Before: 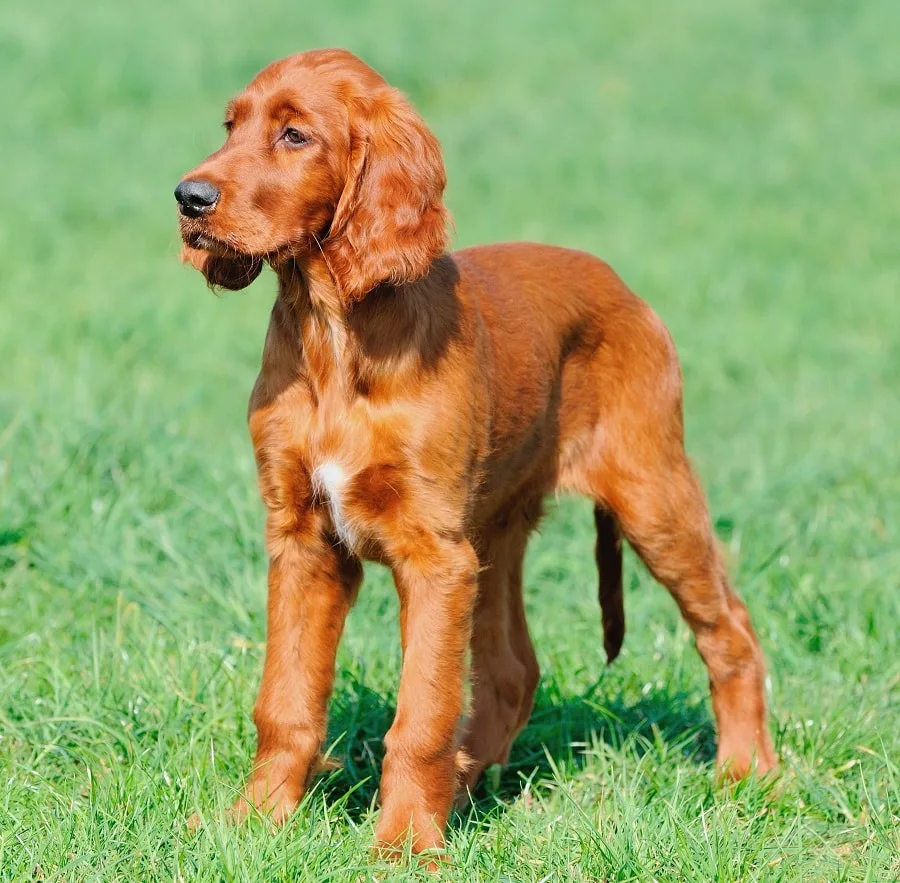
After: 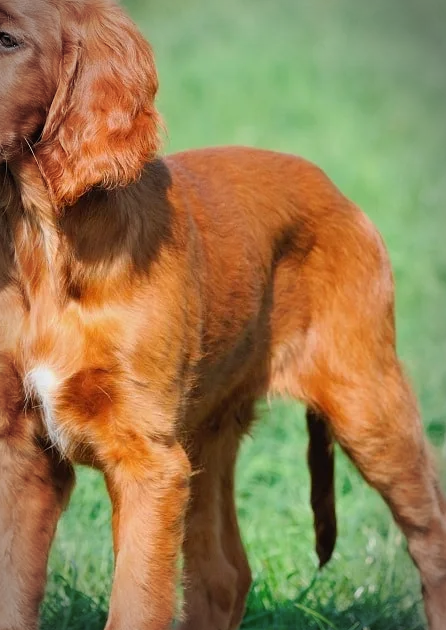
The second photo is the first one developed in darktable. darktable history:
crop: left 32.075%, top 10.976%, right 18.355%, bottom 17.596%
vignetting: automatic ratio true
